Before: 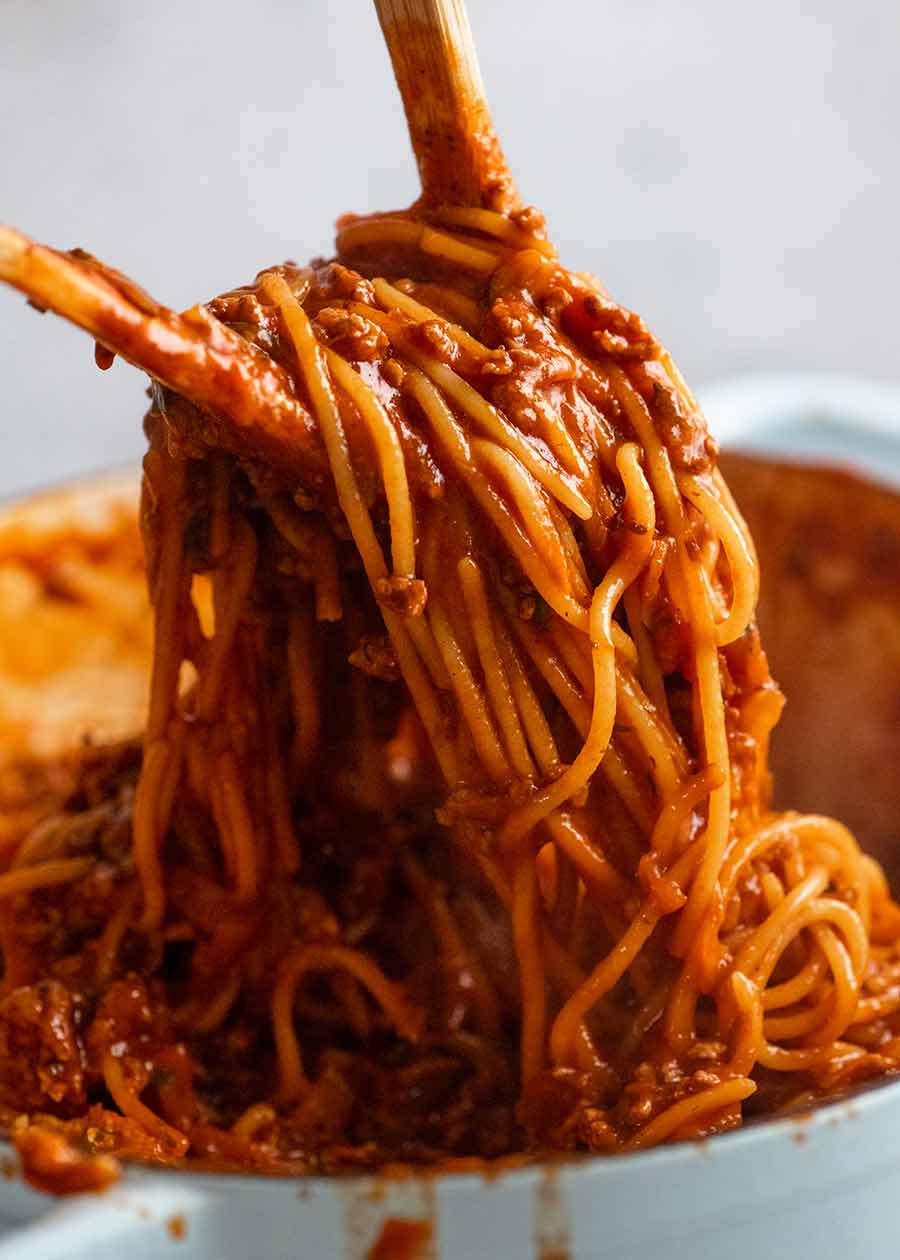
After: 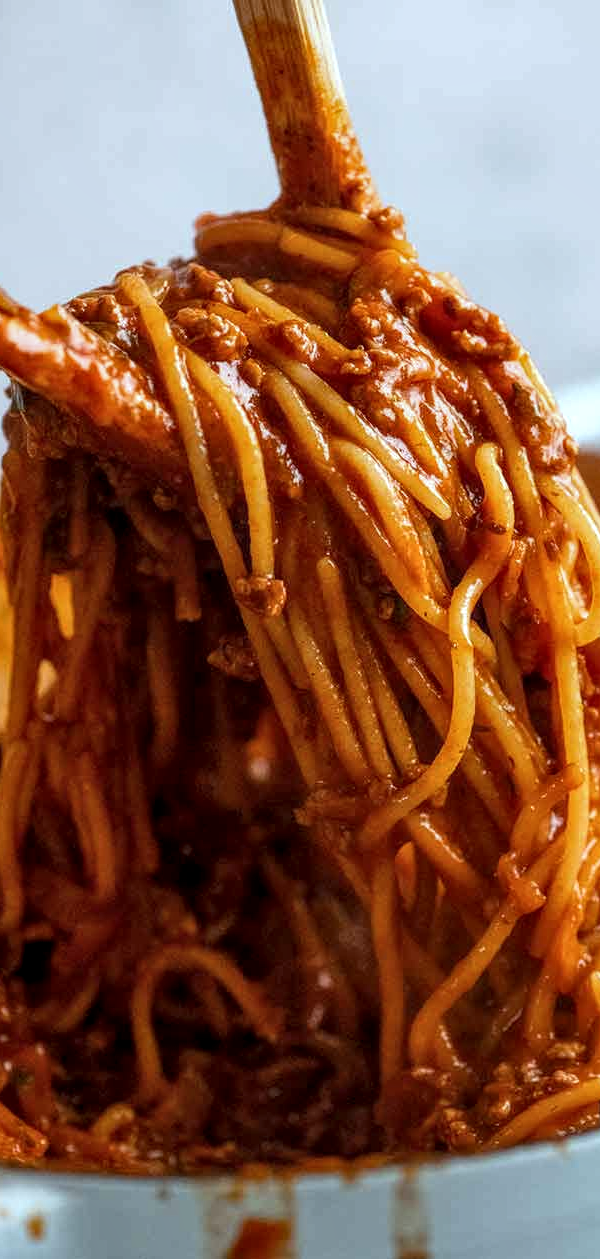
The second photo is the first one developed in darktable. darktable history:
crop and rotate: left 15.754%, right 17.579%
white balance: red 0.925, blue 1.046
local contrast: highlights 99%, shadows 86%, detail 160%, midtone range 0.2
